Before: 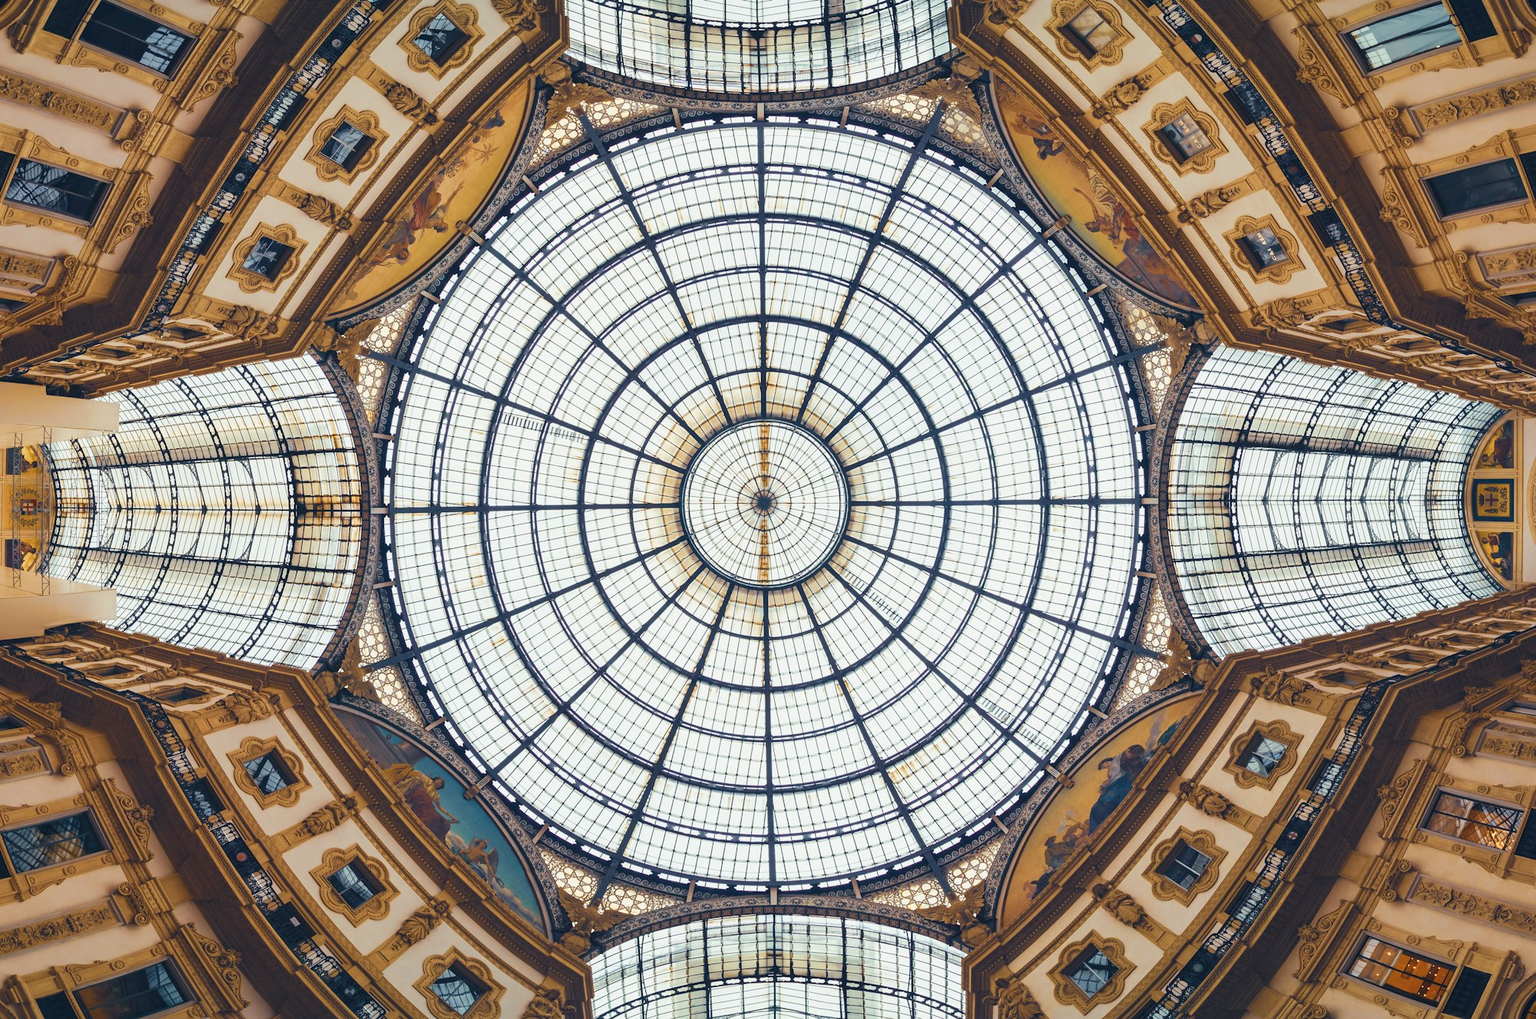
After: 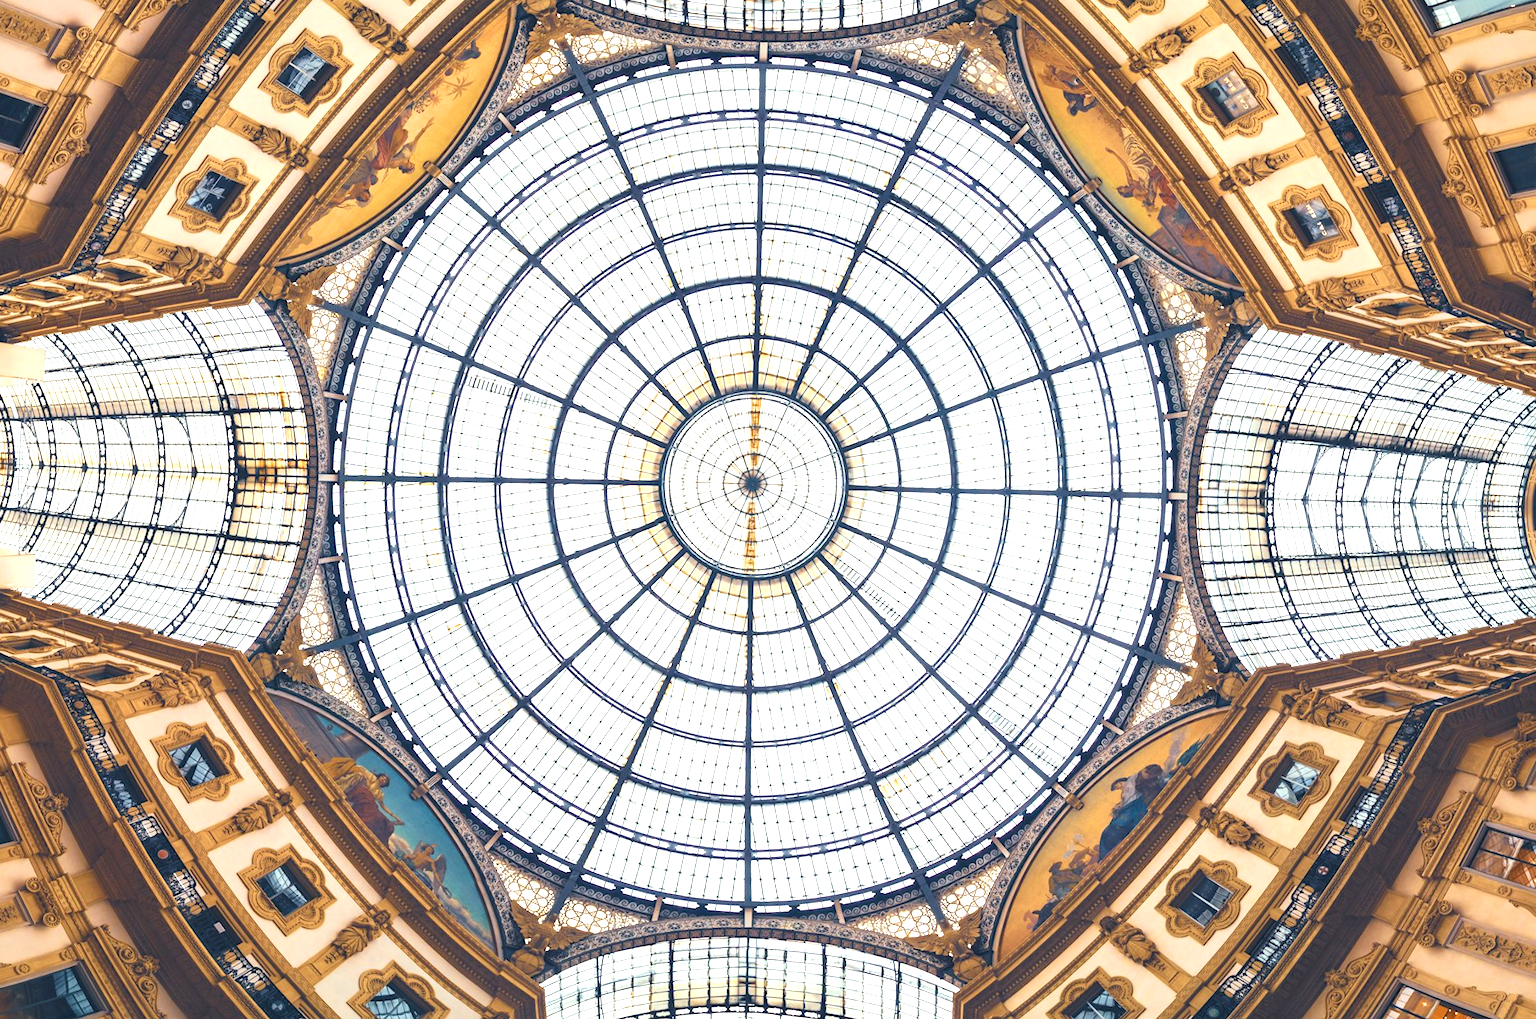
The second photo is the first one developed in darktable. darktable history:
crop and rotate: angle -1.96°, left 3.097%, top 4.154%, right 1.586%, bottom 0.529%
exposure: black level correction 0, exposure 0.9 EV, compensate highlight preservation false
